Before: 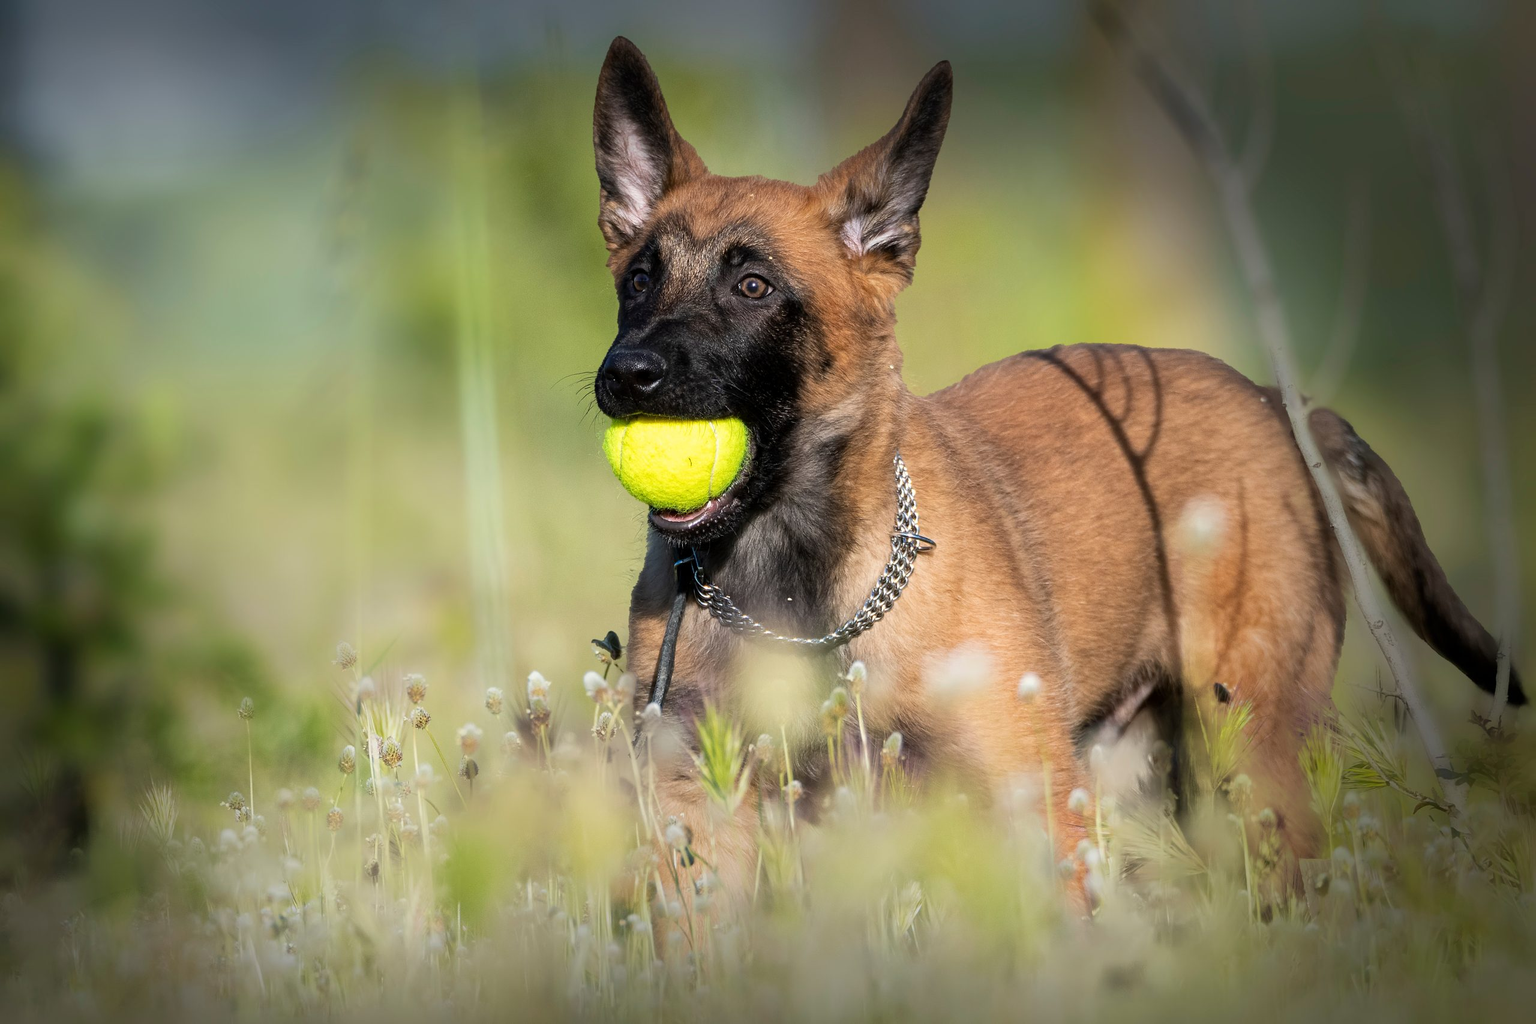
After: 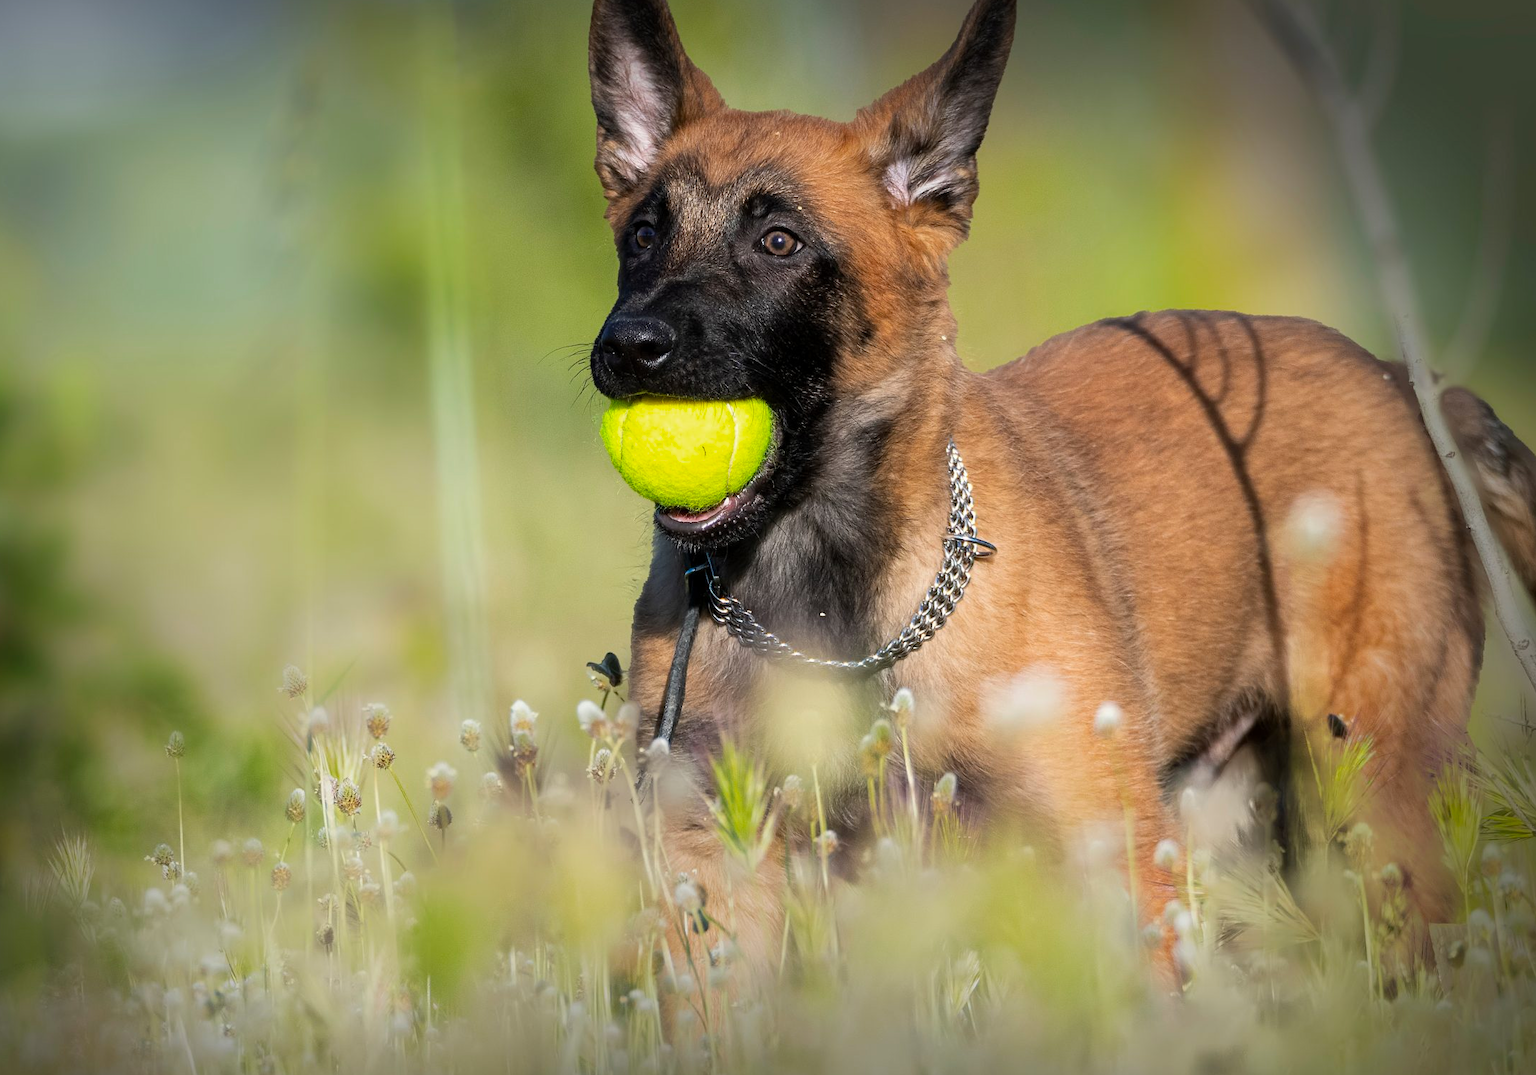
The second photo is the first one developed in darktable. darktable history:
vibrance: vibrance 78%
crop: left 6.446%, top 8.188%, right 9.538%, bottom 3.548%
